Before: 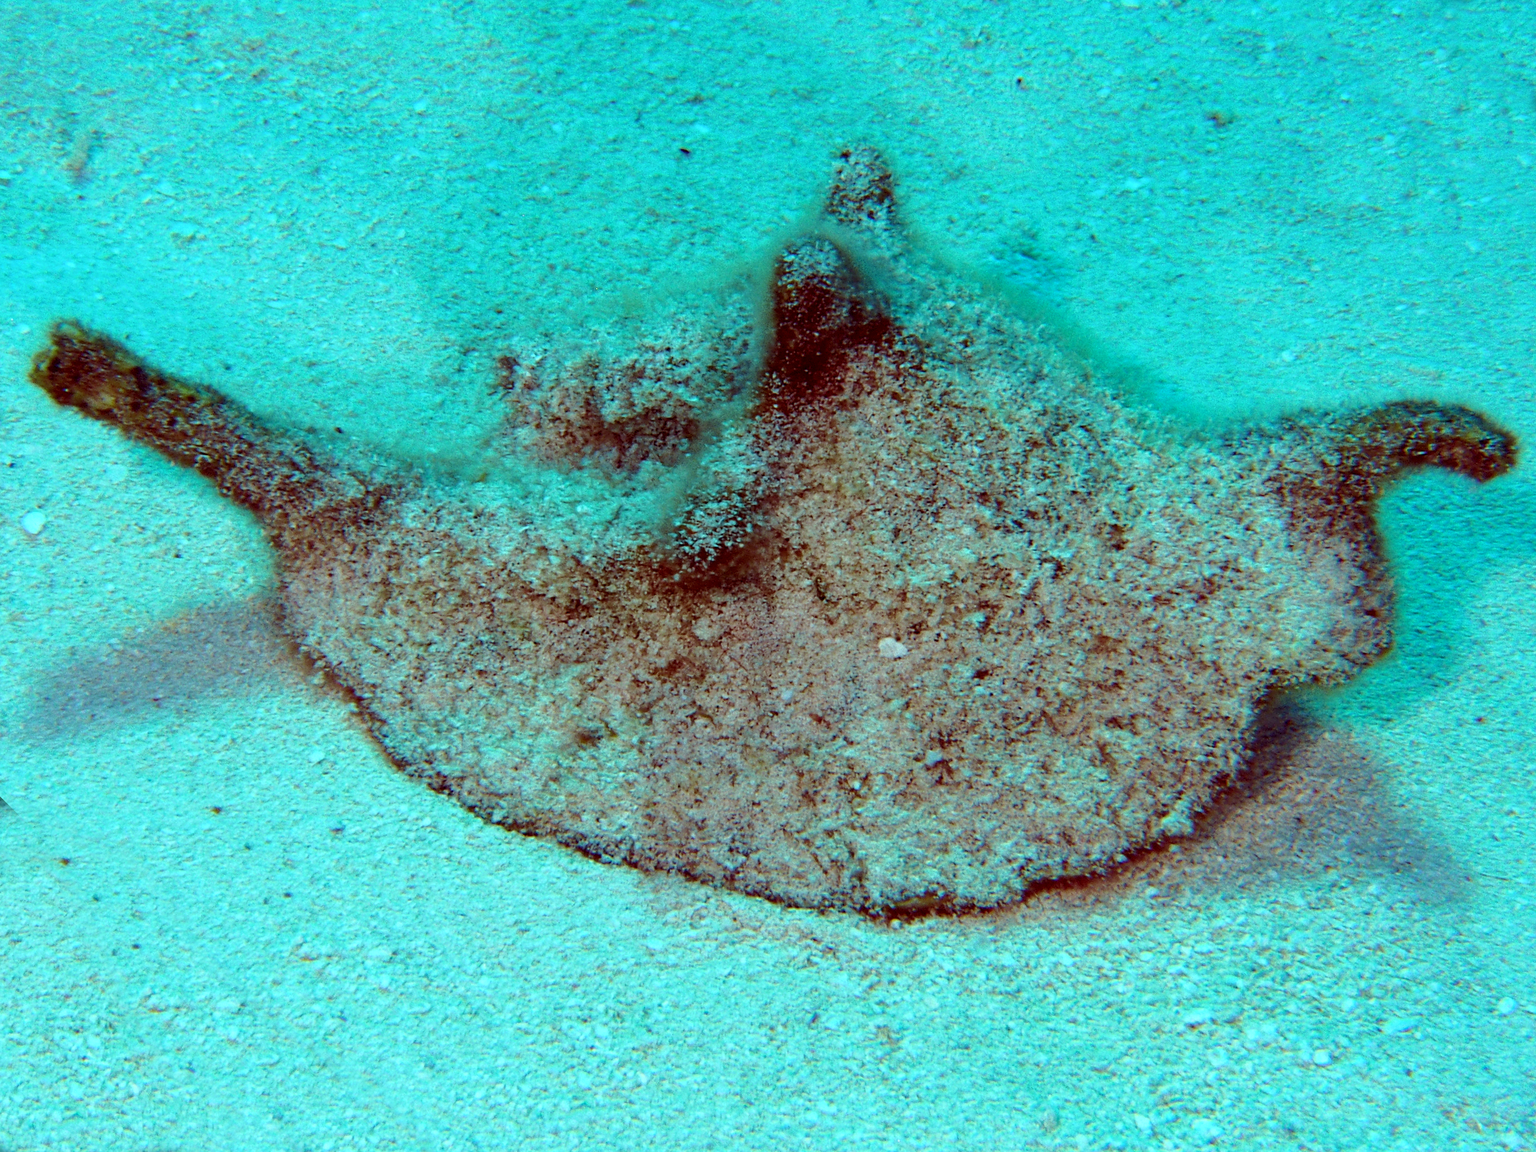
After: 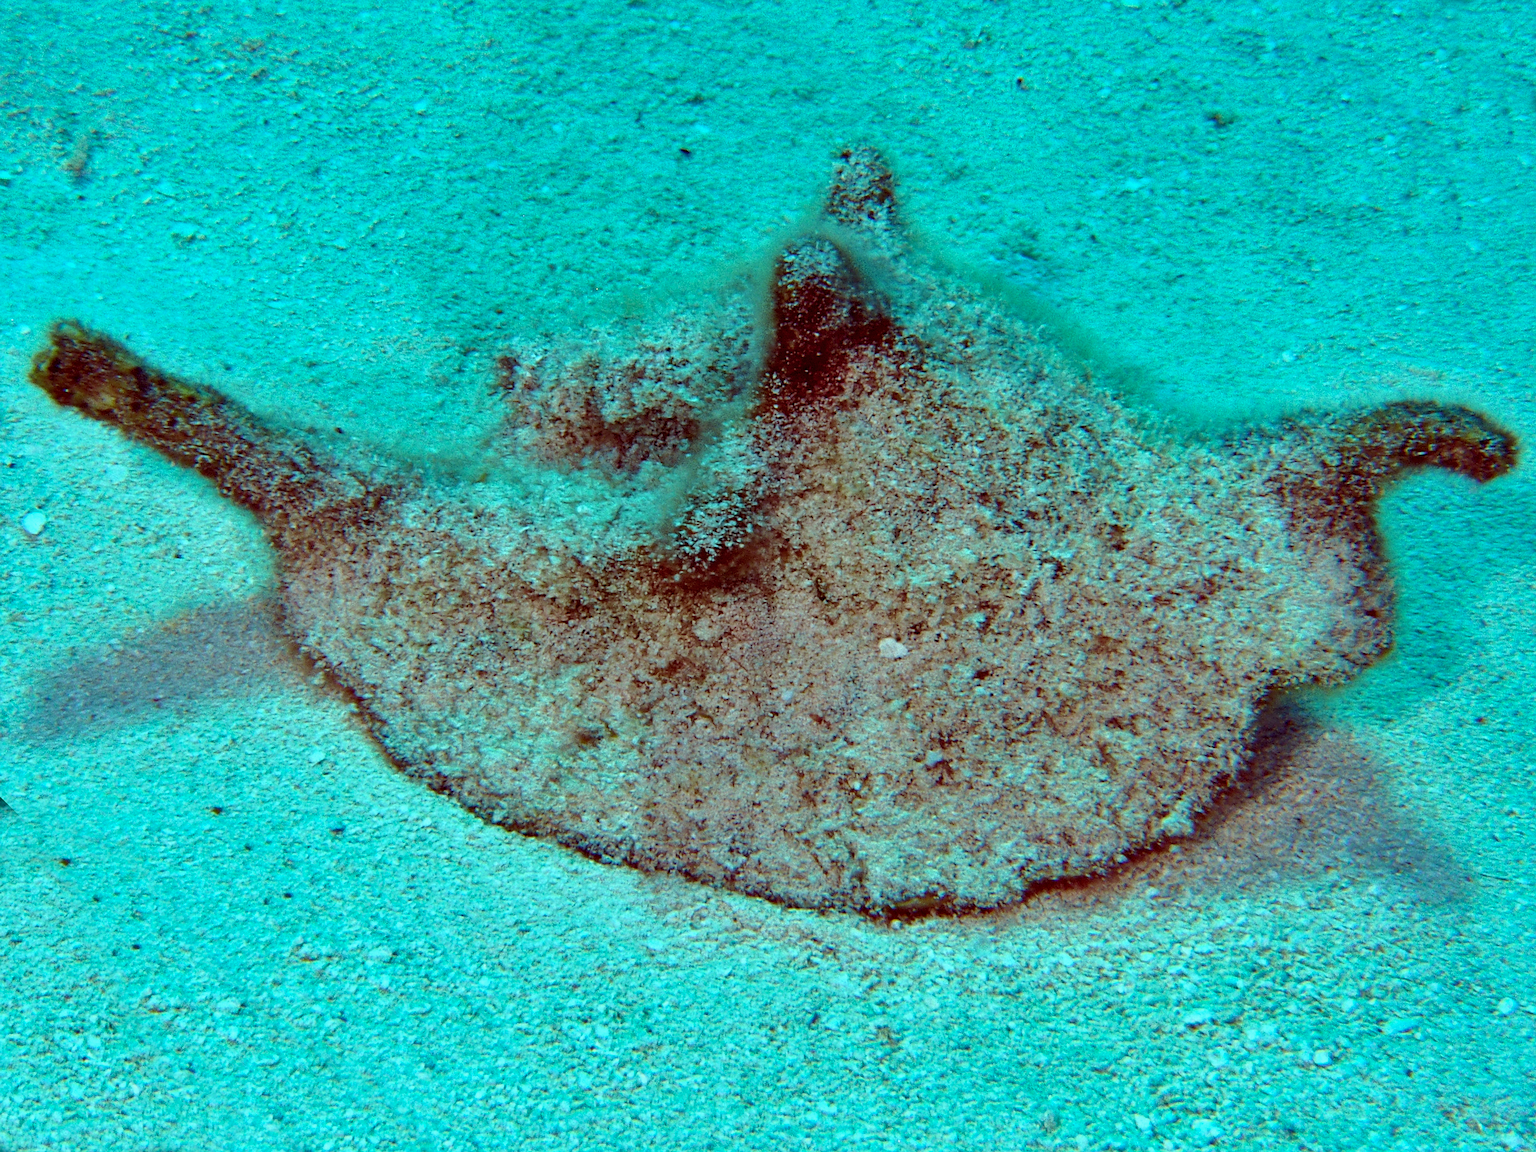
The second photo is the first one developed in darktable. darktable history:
shadows and highlights: soften with gaussian
sharpen: radius 1.272, amount 0.305, threshold 0
